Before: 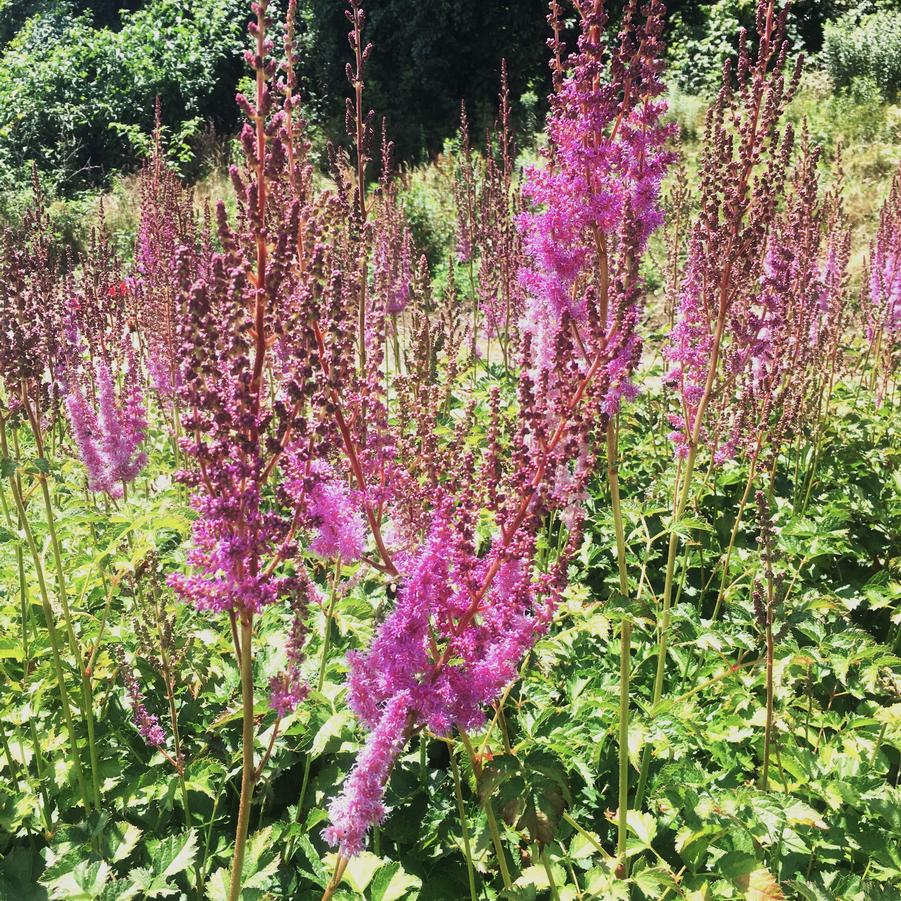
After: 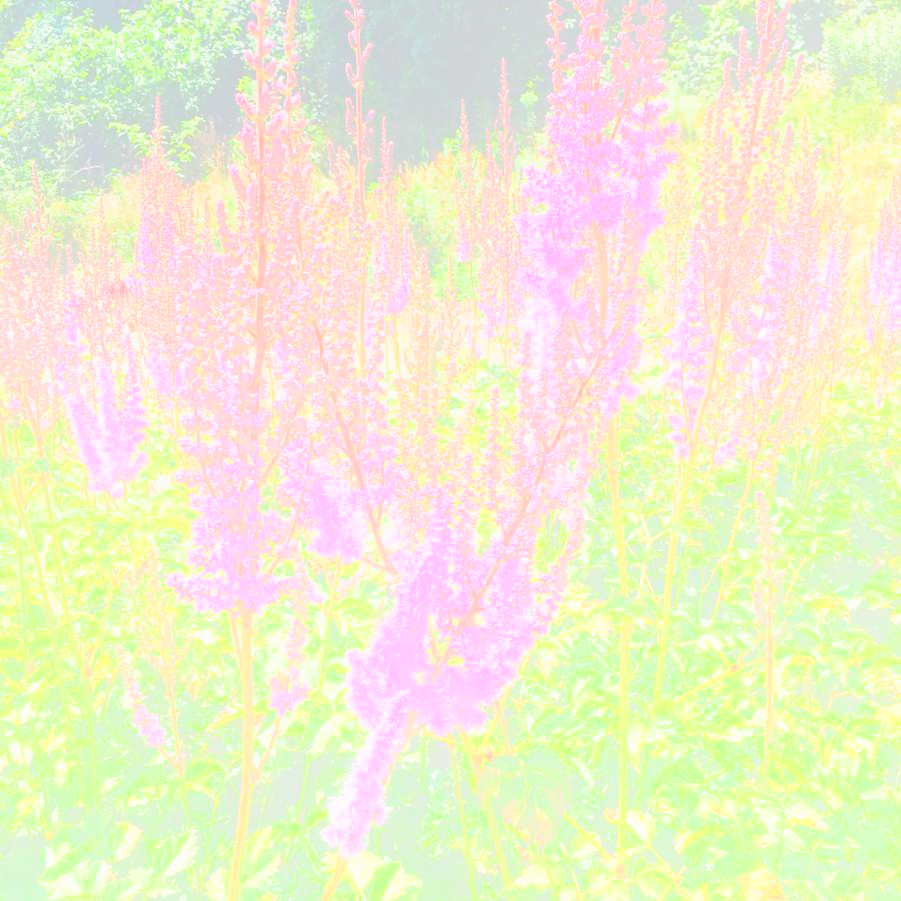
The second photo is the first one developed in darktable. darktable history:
exposure: black level correction 0.001, exposure 0.5 EV, compensate exposure bias true, compensate highlight preservation false
filmic rgb: black relative exposure -16 EV, white relative exposure 4.97 EV, hardness 6.25
bloom: size 70%, threshold 25%, strength 70%
